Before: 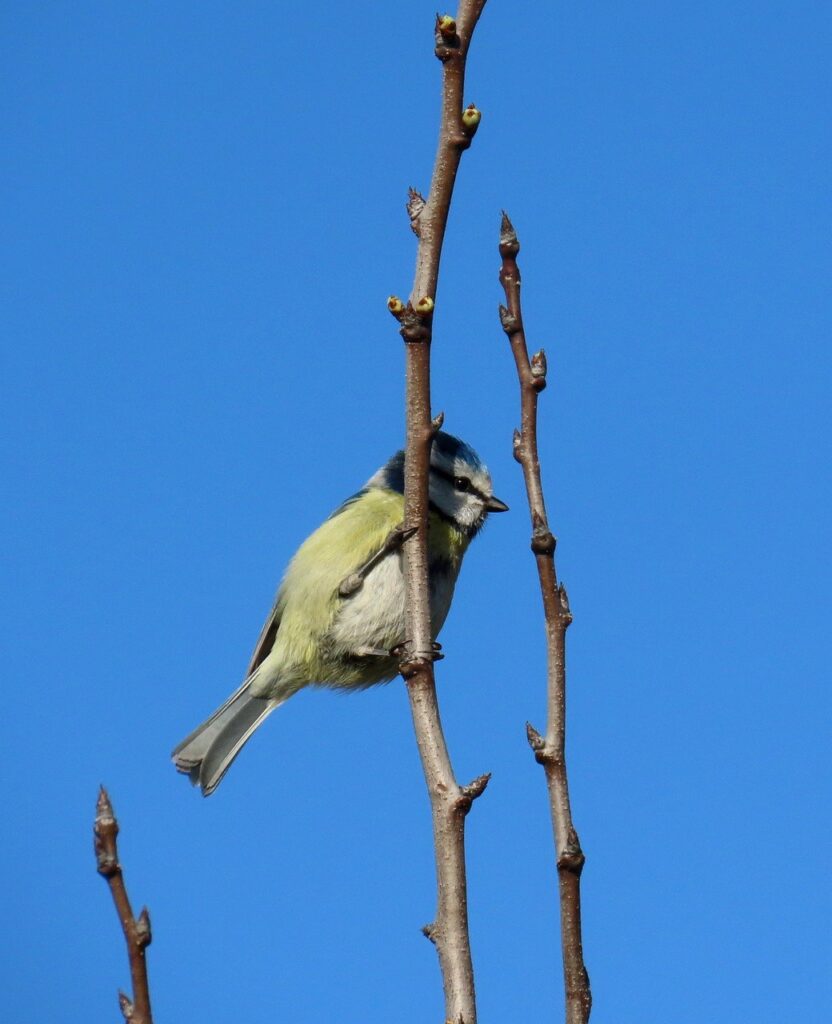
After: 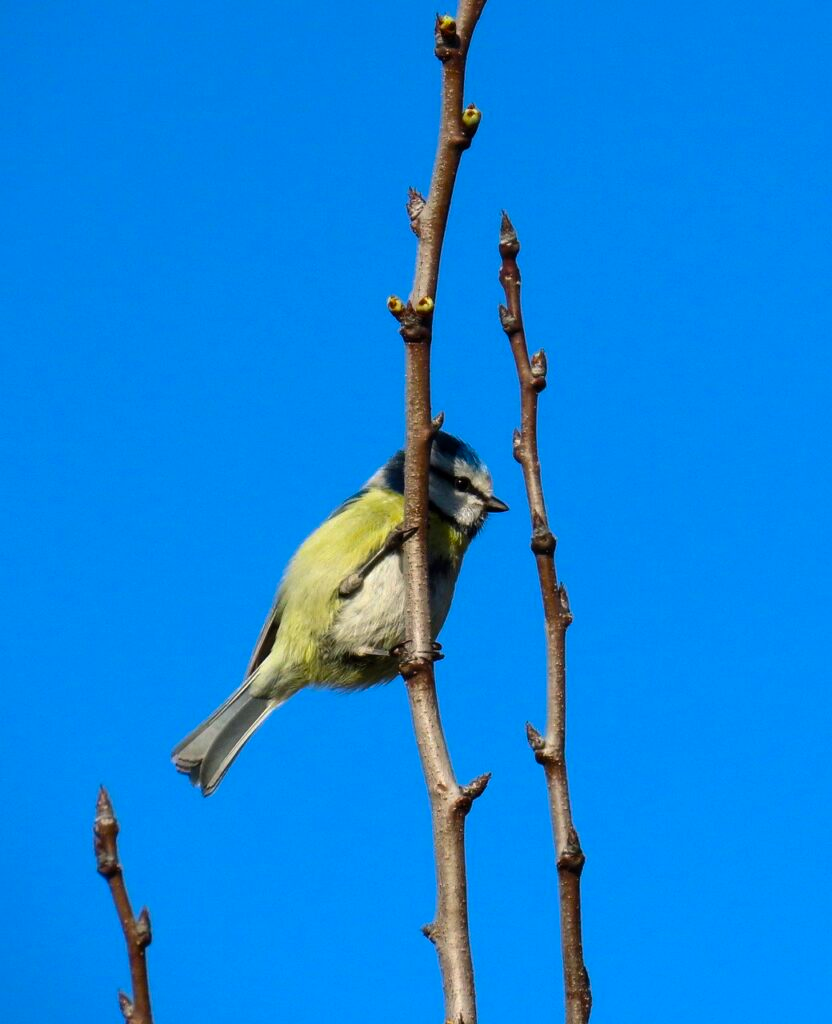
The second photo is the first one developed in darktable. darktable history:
color balance rgb: highlights gain › luminance 0.412%, highlights gain › chroma 0.399%, highlights gain › hue 42.11°, perceptual saturation grading › global saturation 10.362%, global vibrance 35.464%, contrast 9.81%
